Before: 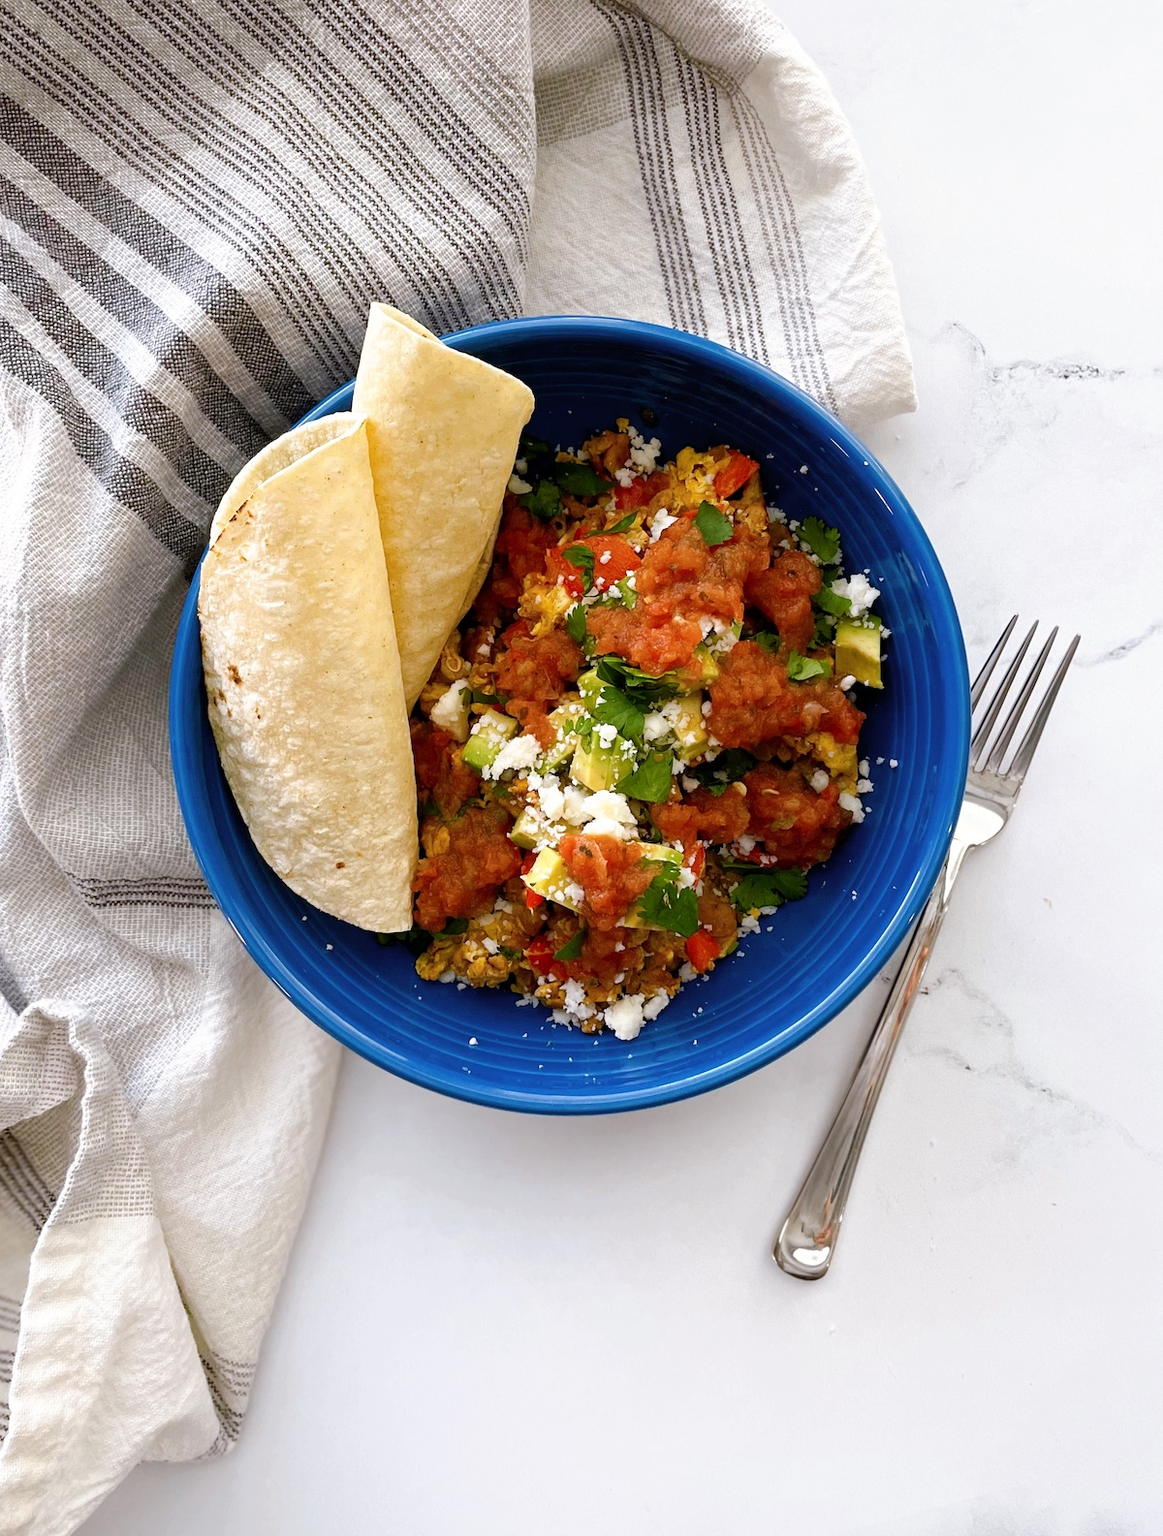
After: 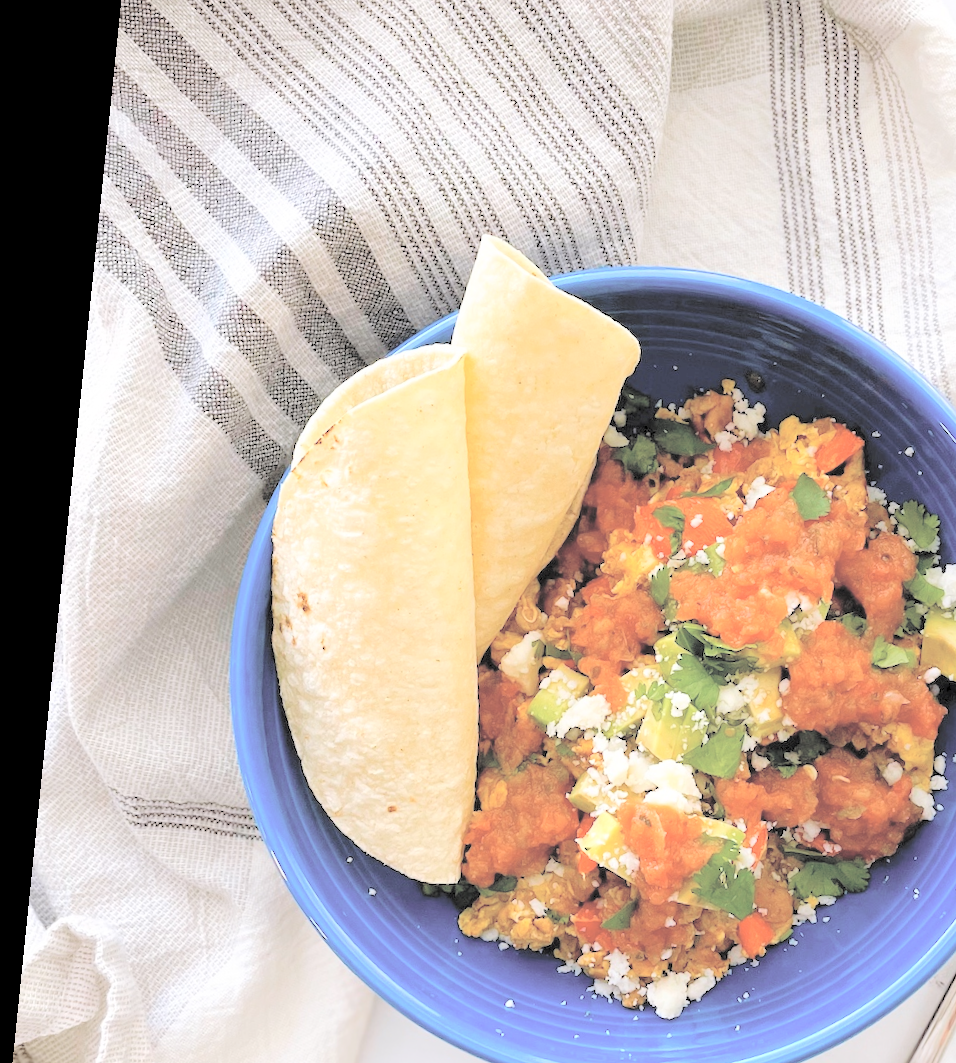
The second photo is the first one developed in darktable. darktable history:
crop and rotate: angle -5.85°, left 2.061%, top 6.803%, right 27.396%, bottom 30.597%
color zones: curves: ch0 [(0, 0.5) (0.143, 0.5) (0.286, 0.5) (0.429, 0.504) (0.571, 0.5) (0.714, 0.509) (0.857, 0.5) (1, 0.5)]; ch1 [(0, 0.425) (0.143, 0.425) (0.286, 0.375) (0.429, 0.405) (0.571, 0.5) (0.714, 0.47) (0.857, 0.425) (1, 0.435)]; ch2 [(0, 0.5) (0.143, 0.5) (0.286, 0.5) (0.429, 0.517) (0.571, 0.5) (0.714, 0.51) (0.857, 0.5) (1, 0.5)]
contrast brightness saturation: brightness 0.994
